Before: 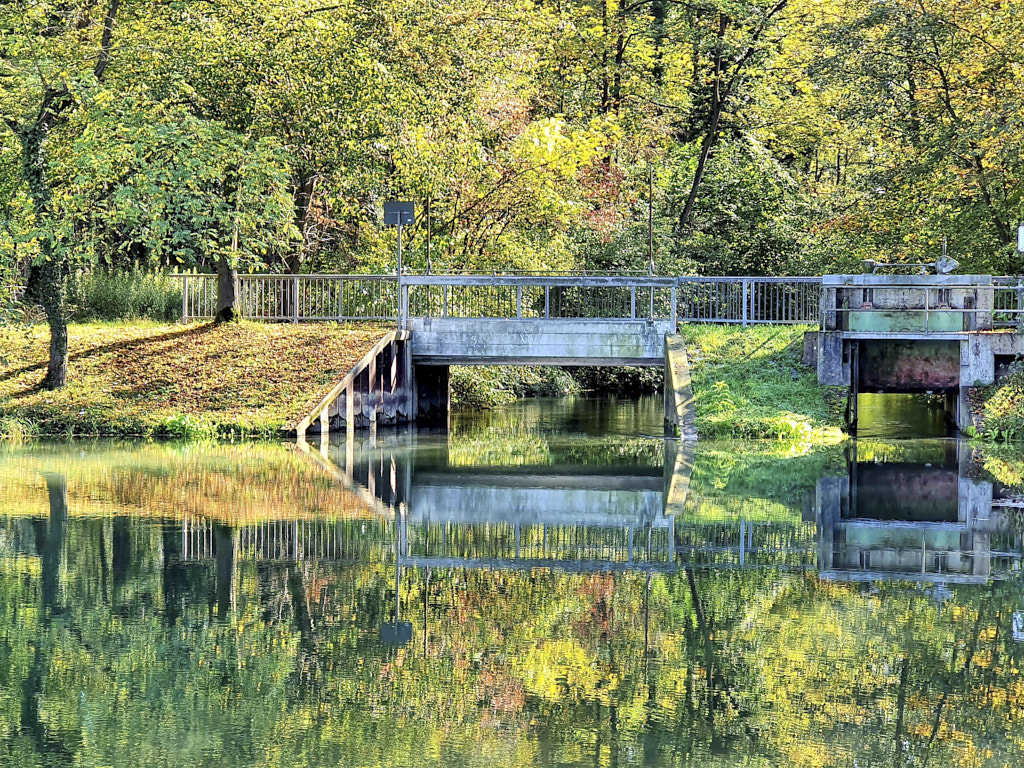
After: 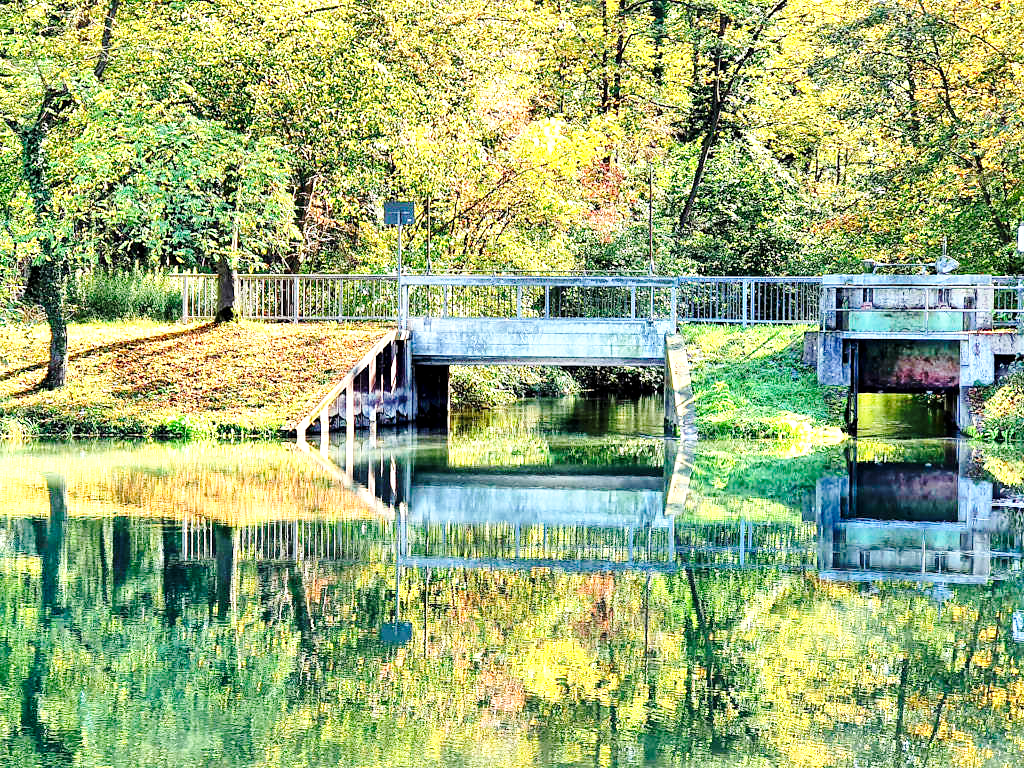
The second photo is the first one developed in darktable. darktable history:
base curve: curves: ch0 [(0, 0) (0.028, 0.03) (0.121, 0.232) (0.46, 0.748) (0.859, 0.968) (1, 1)], preserve colors none
levels: levels [0, 0.476, 0.951]
